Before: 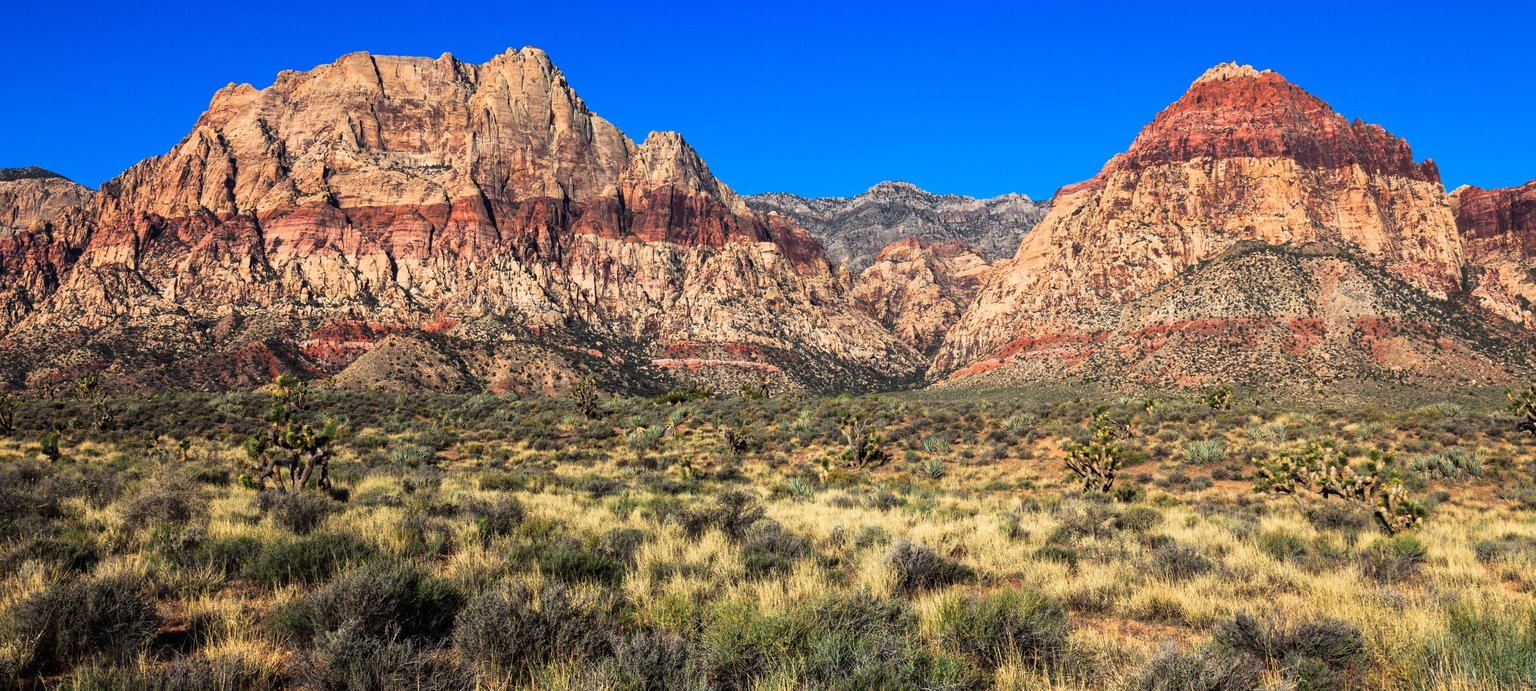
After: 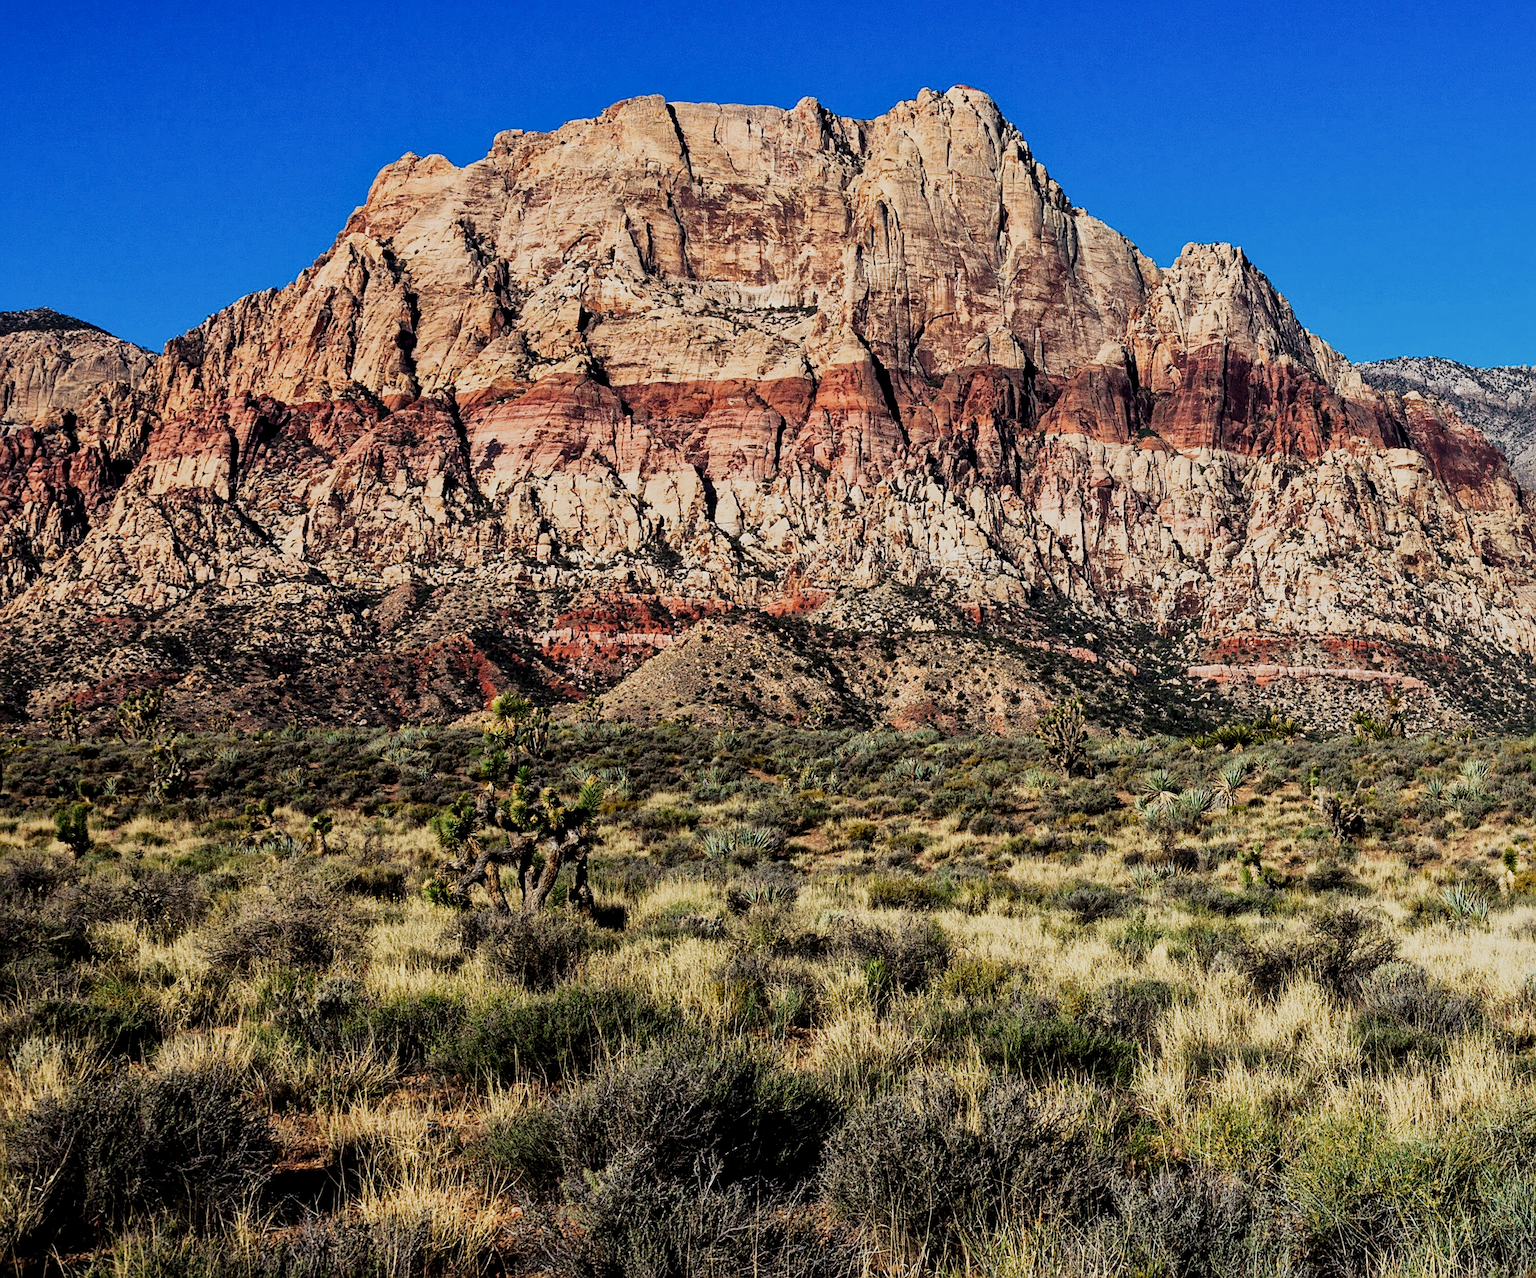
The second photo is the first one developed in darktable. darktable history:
filmic rgb: black relative exposure -7.65 EV, white relative exposure 4.56 EV, hardness 3.61, contrast 1.062, preserve chrominance no, color science v5 (2021)
local contrast: mode bilateral grid, contrast 21, coarseness 50, detail 140%, midtone range 0.2
crop: left 0.723%, right 45.325%, bottom 0.091%
sharpen: on, module defaults
